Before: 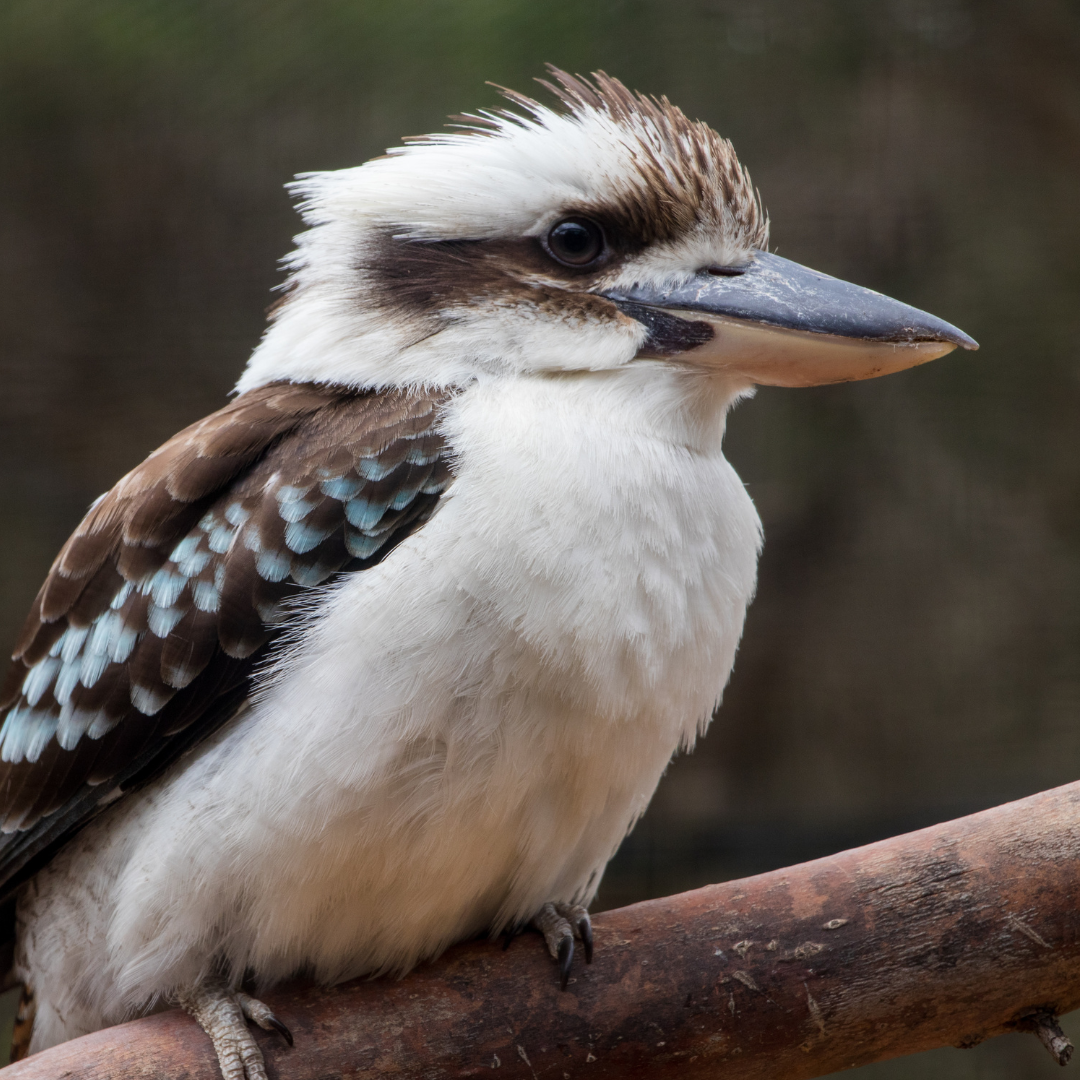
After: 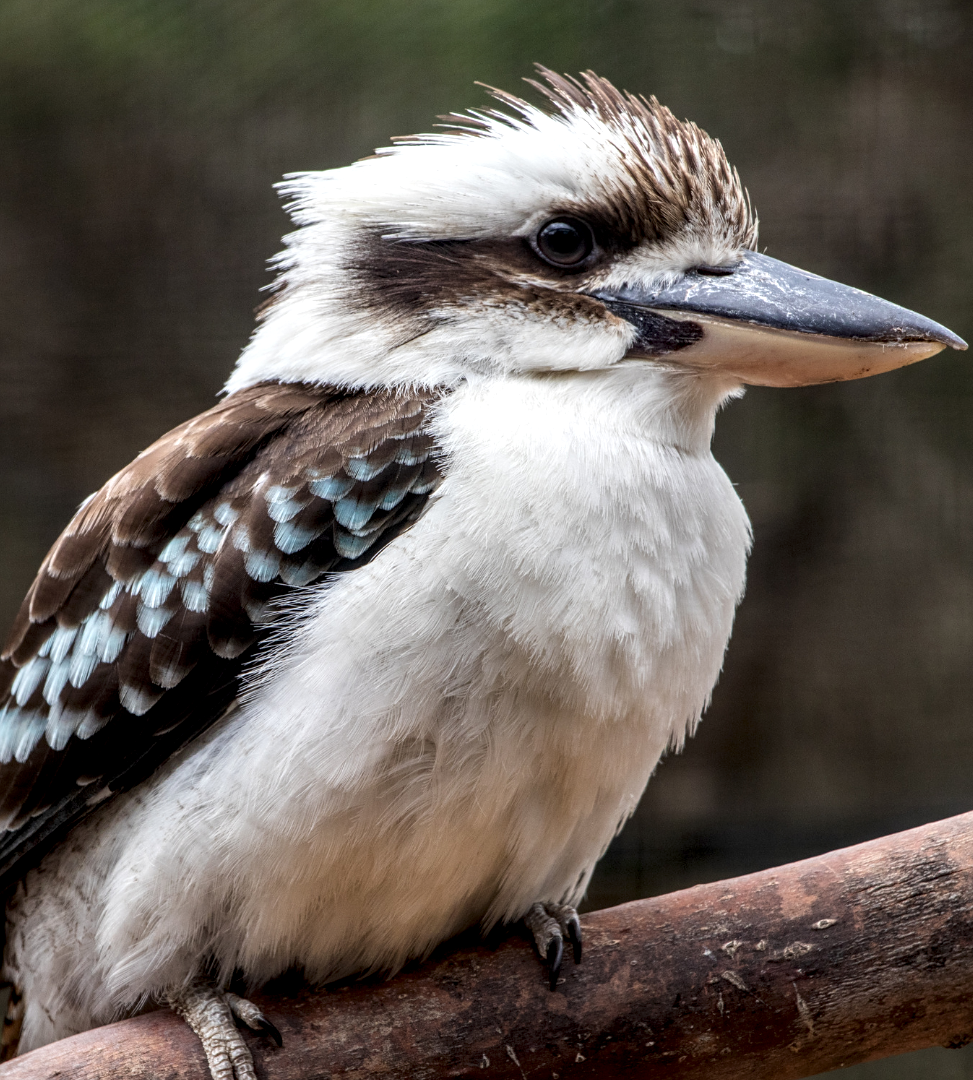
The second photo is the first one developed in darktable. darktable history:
sharpen: amount 0.2
local contrast: highlights 60%, shadows 60%, detail 160%
crop and rotate: left 1.088%, right 8.807%
